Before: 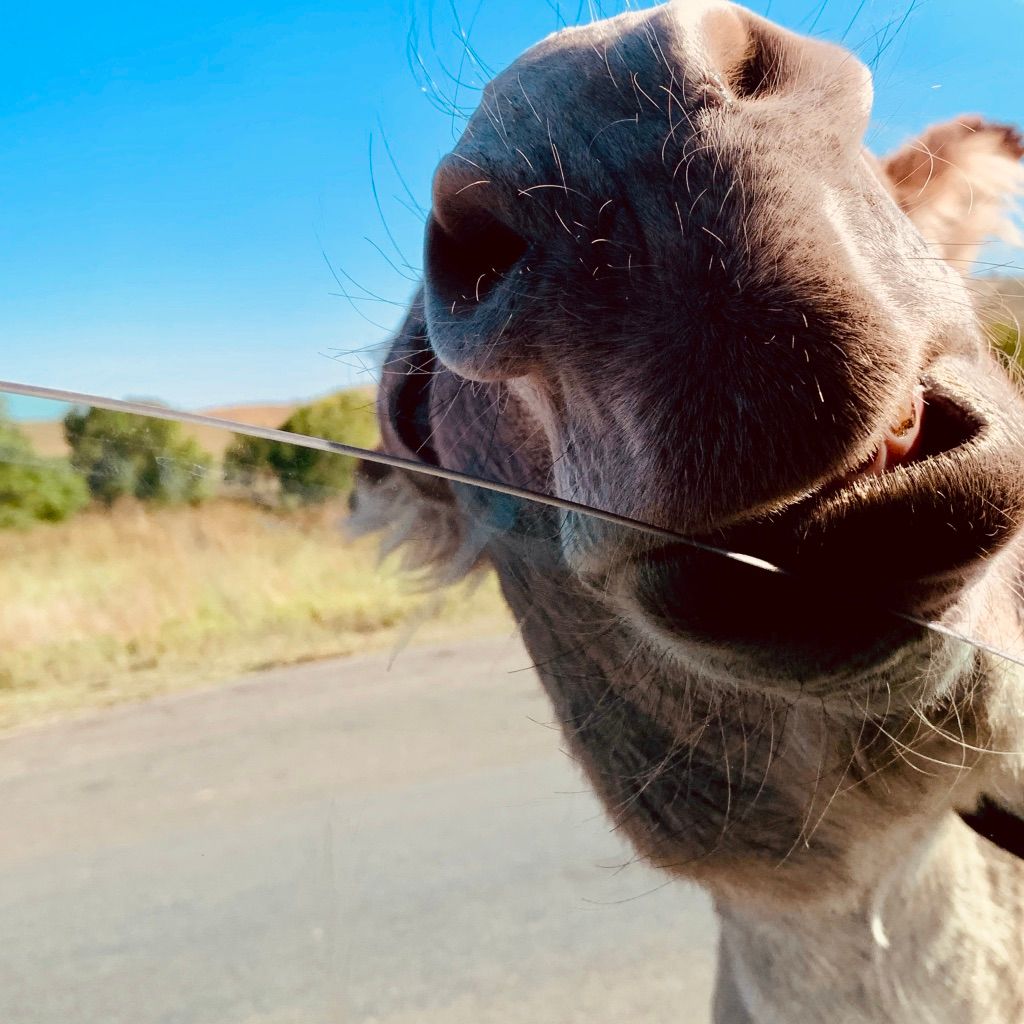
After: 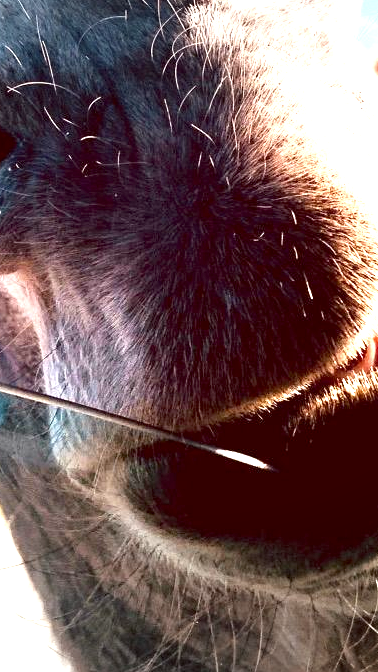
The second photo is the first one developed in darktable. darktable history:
crop and rotate: left 49.936%, top 10.094%, right 13.136%, bottom 24.256%
exposure: black level correction 0.001, exposure 1.84 EV, compensate highlight preservation false
vignetting: fall-off radius 100%, width/height ratio 1.337
